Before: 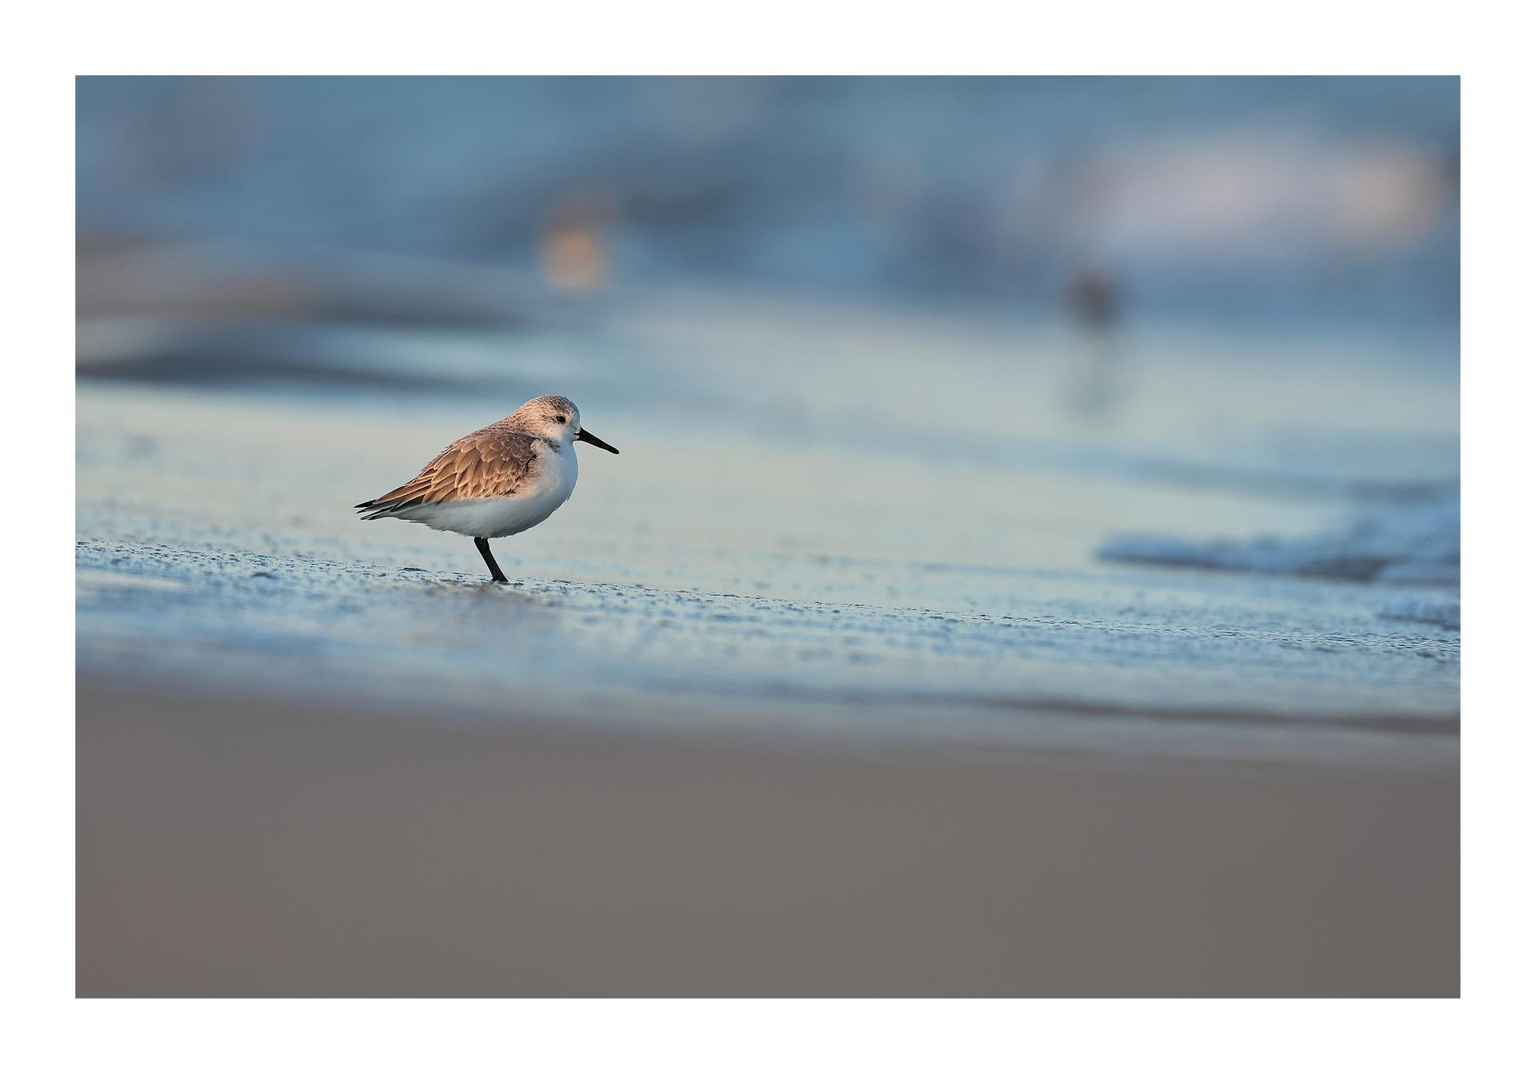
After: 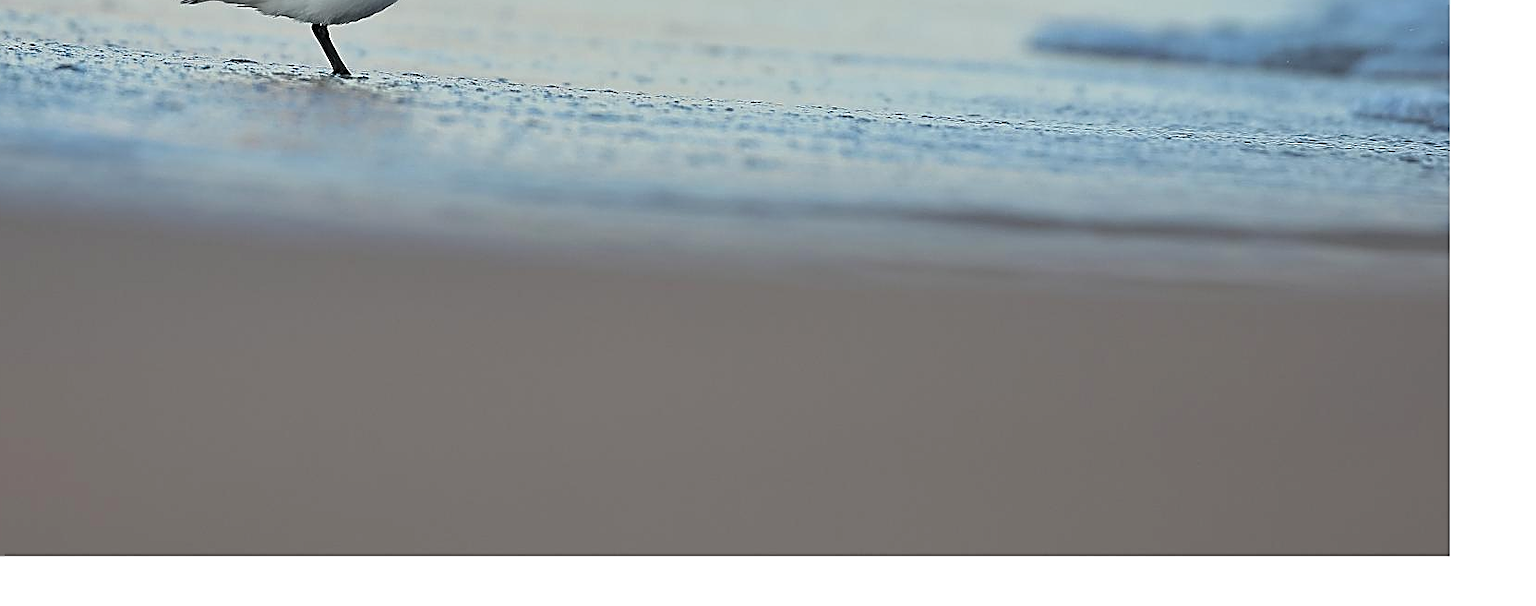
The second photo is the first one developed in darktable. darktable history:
exposure: exposure 0.128 EV, compensate highlight preservation false
crop and rotate: left 13.306%, top 48.129%, bottom 2.928%
sharpen: amount 0.75
